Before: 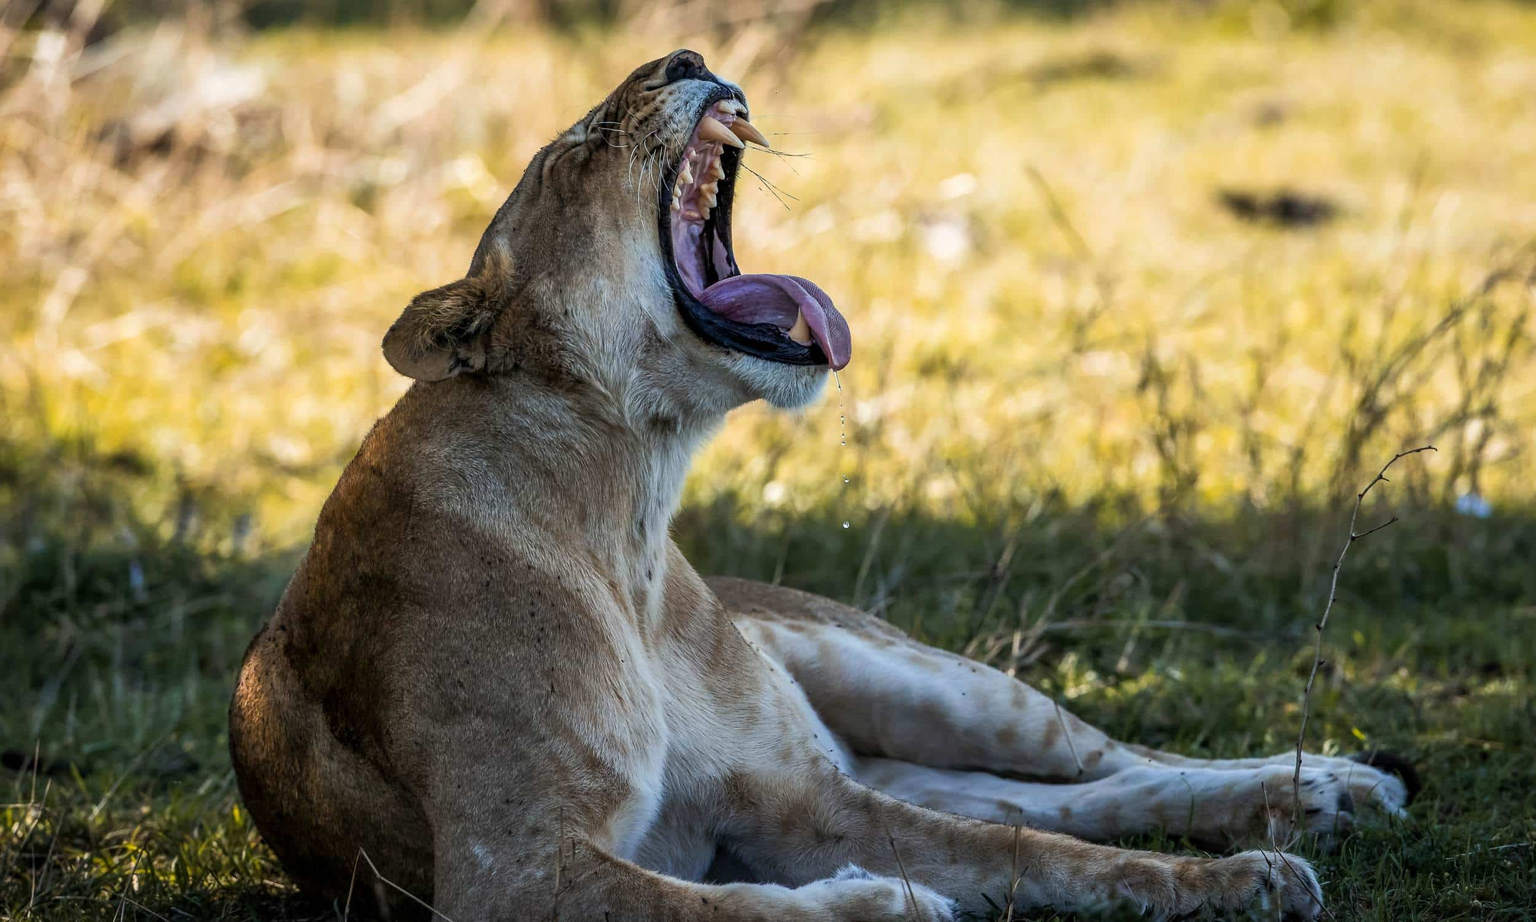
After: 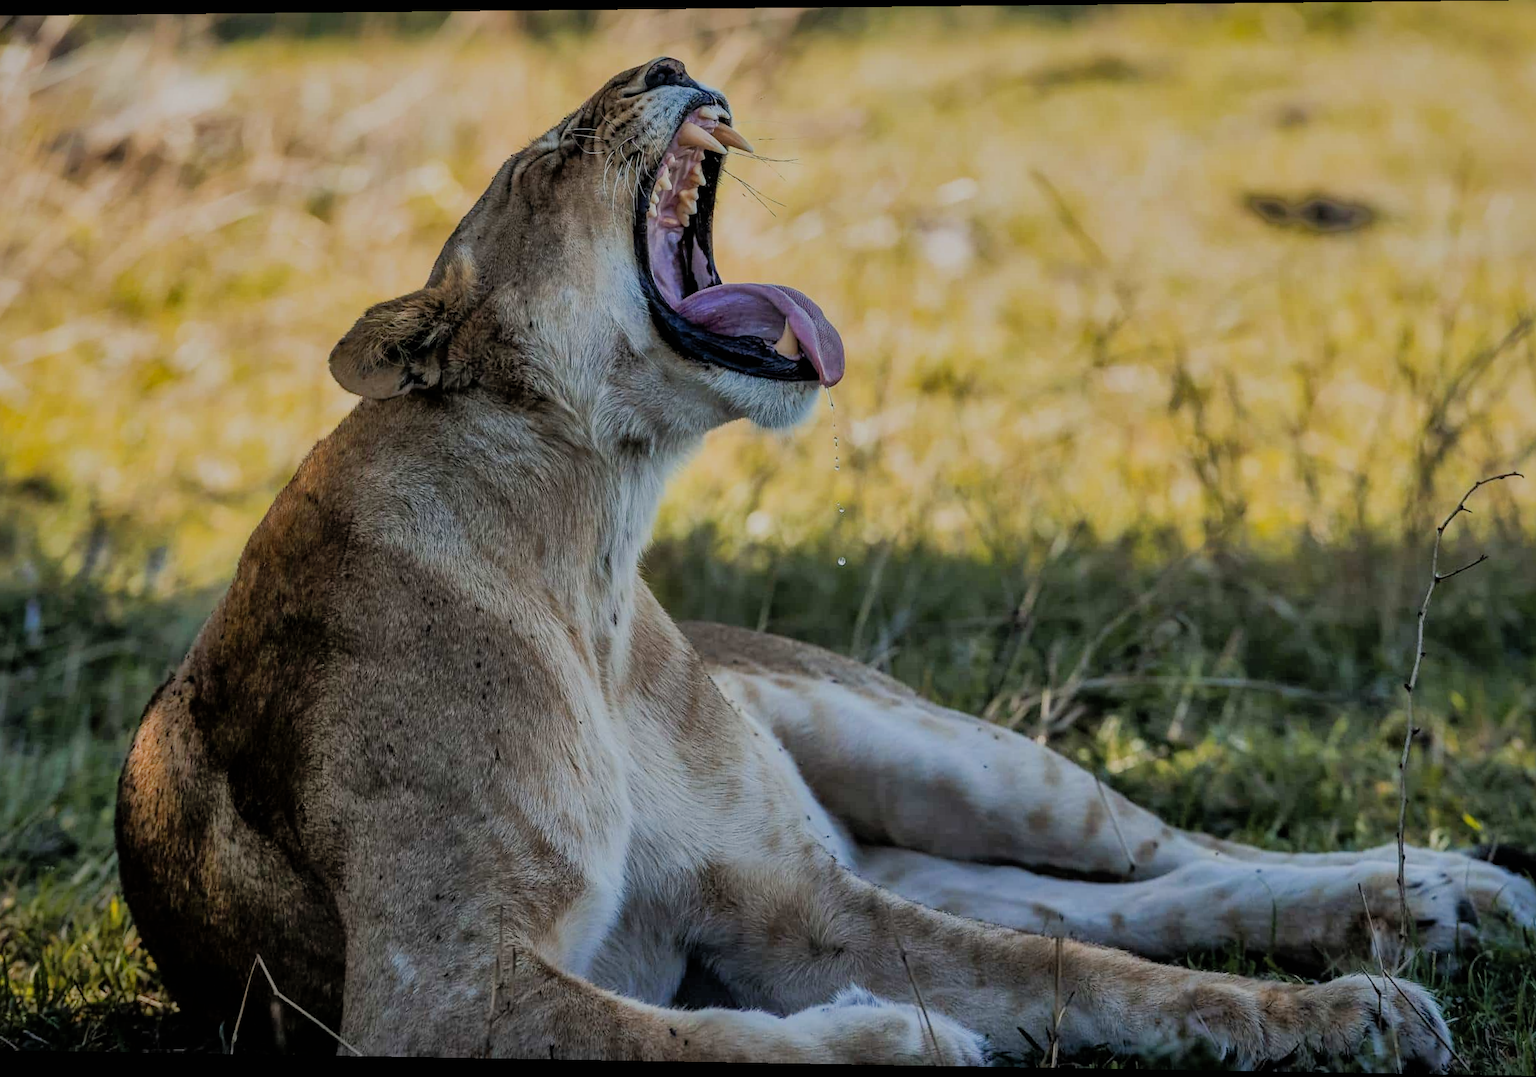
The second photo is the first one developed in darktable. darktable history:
shadows and highlights: highlights -60
rotate and perspective: rotation 0.128°, lens shift (vertical) -0.181, lens shift (horizontal) -0.044, shear 0.001, automatic cropping off
filmic rgb: black relative exposure -7.65 EV, white relative exposure 4.56 EV, hardness 3.61
crop and rotate: left 9.597%, right 10.195%
